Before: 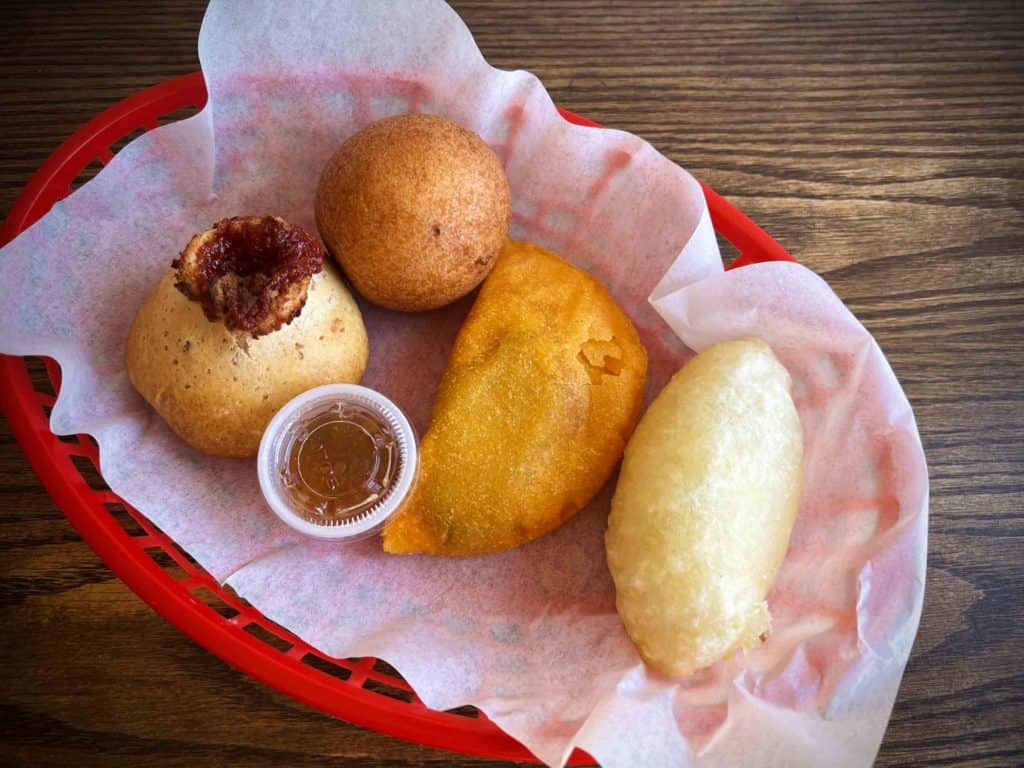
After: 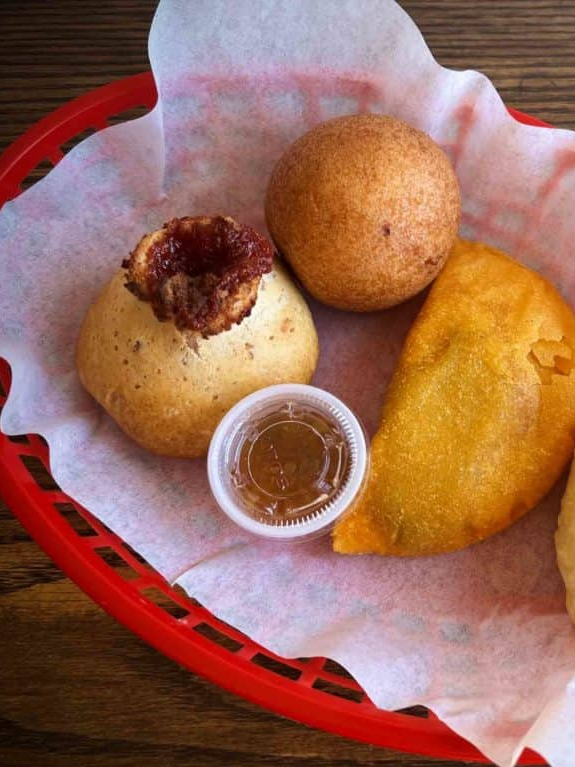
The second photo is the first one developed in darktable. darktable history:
crop: left 4.962%, right 38.823%
